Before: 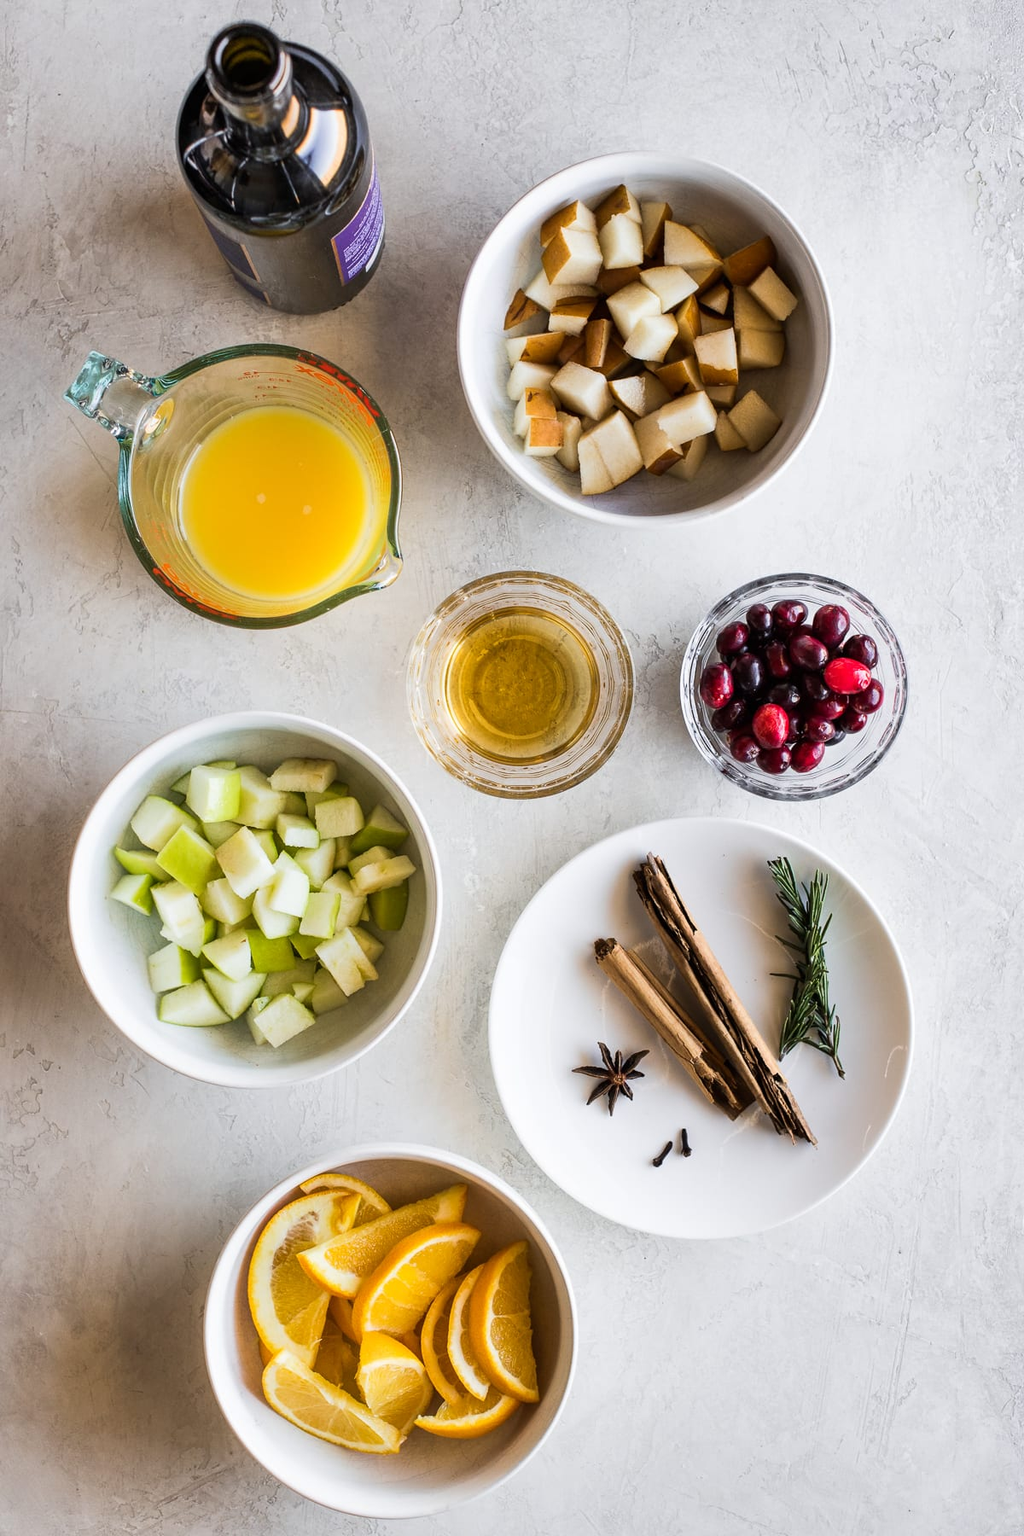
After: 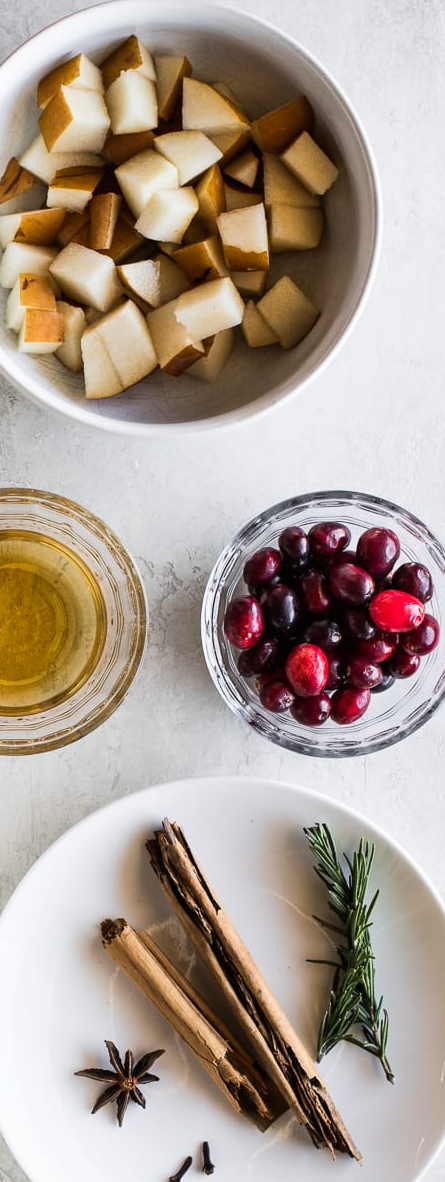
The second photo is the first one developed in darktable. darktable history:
crop and rotate: left 49.667%, top 10.093%, right 13.24%, bottom 24.201%
